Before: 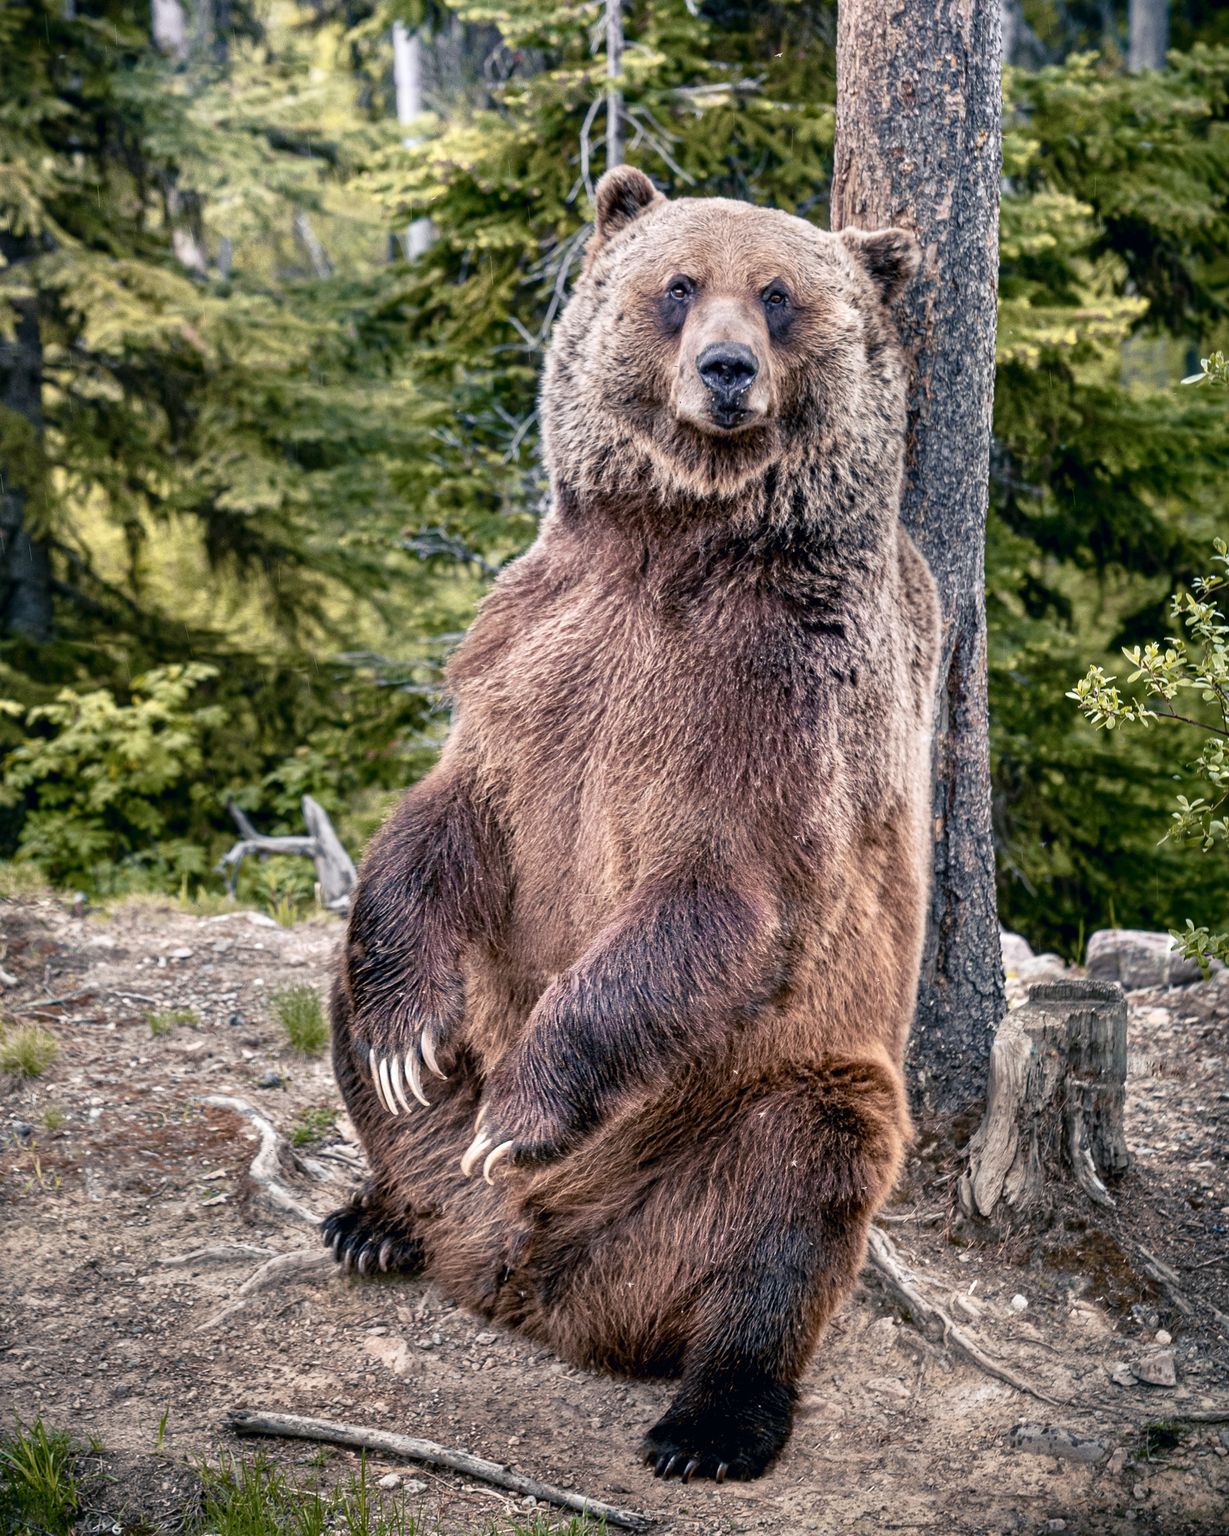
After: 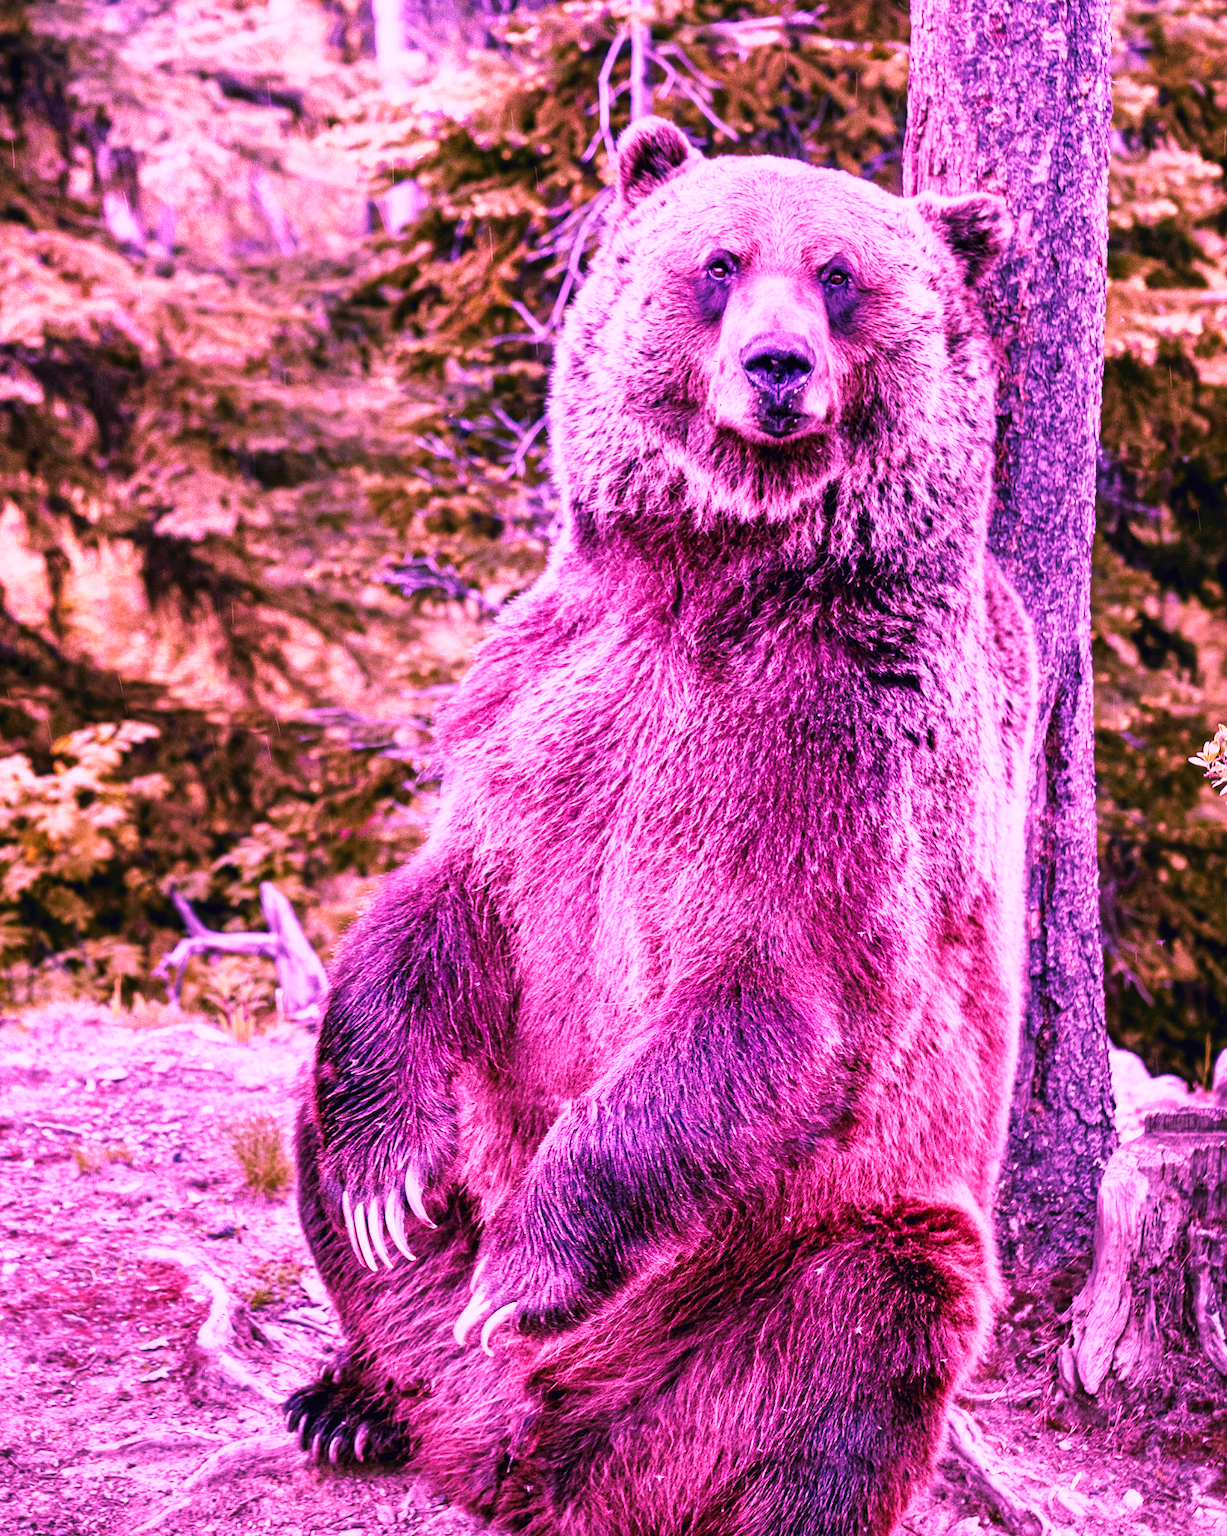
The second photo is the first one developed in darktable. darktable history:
color calibration: illuminant custom, x 0.261, y 0.521, temperature 7054.11 K
rotate and perspective: automatic cropping off
exposure: exposure 0.3 EV, compensate highlight preservation false
crop and rotate: left 7.196%, top 4.574%, right 10.605%, bottom 13.178%
tone curve: curves: ch0 [(0, 0) (0.003, 0.011) (0.011, 0.019) (0.025, 0.03) (0.044, 0.045) (0.069, 0.061) (0.1, 0.085) (0.136, 0.119) (0.177, 0.159) (0.224, 0.205) (0.277, 0.261) (0.335, 0.329) (0.399, 0.407) (0.468, 0.508) (0.543, 0.606) (0.623, 0.71) (0.709, 0.815) (0.801, 0.903) (0.898, 0.957) (1, 1)], preserve colors none
